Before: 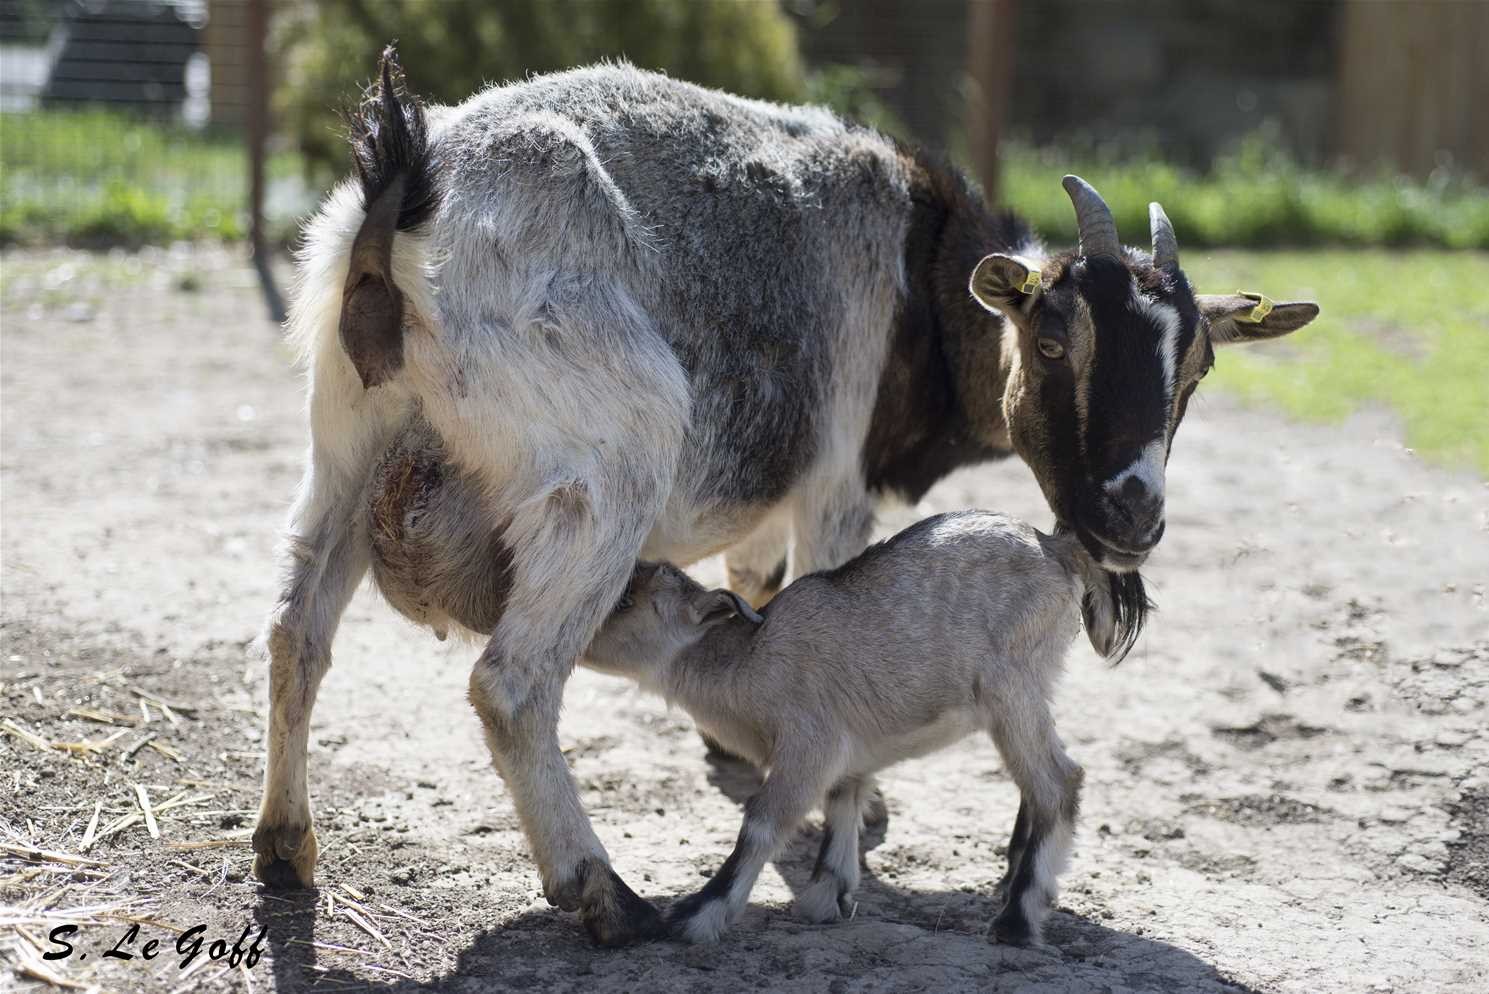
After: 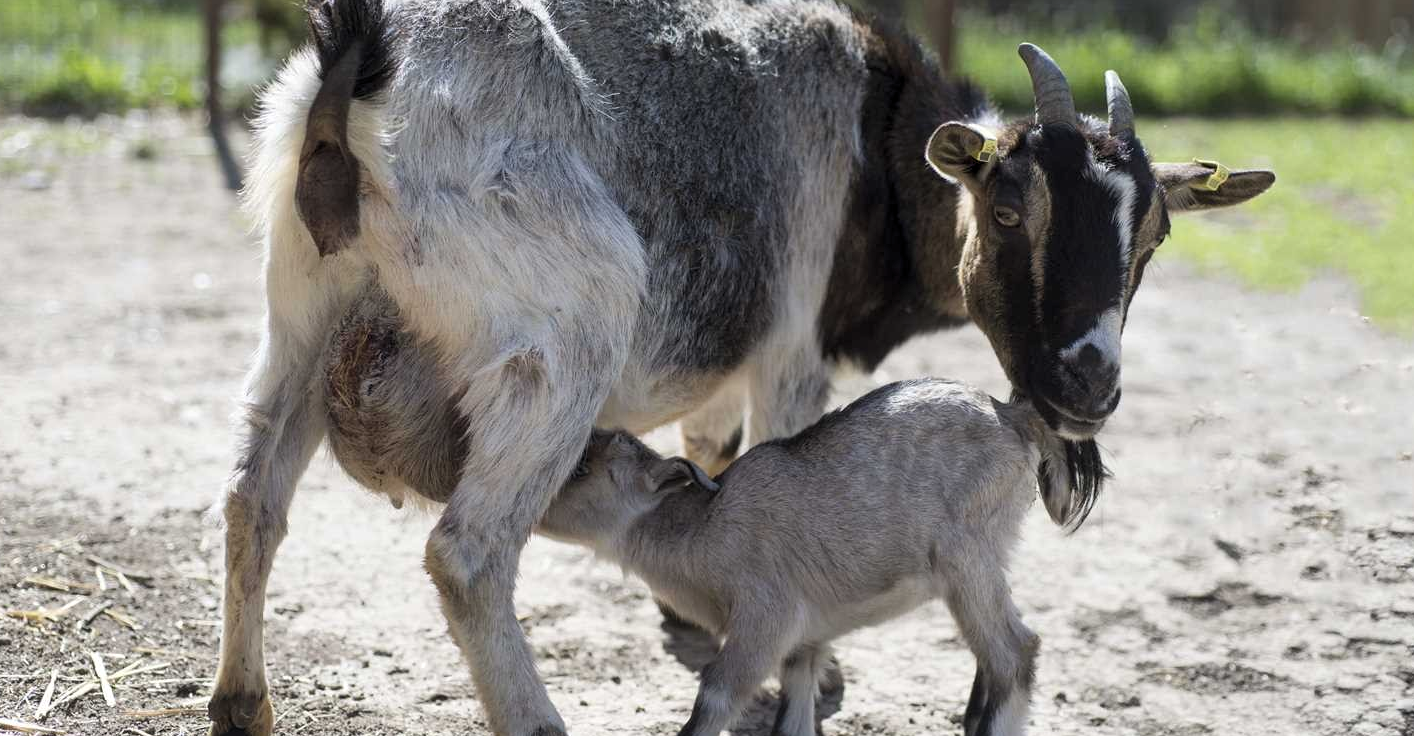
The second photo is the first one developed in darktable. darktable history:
levels: levels [0.026, 0.507, 0.987]
crop and rotate: left 2.991%, top 13.302%, right 1.981%, bottom 12.636%
